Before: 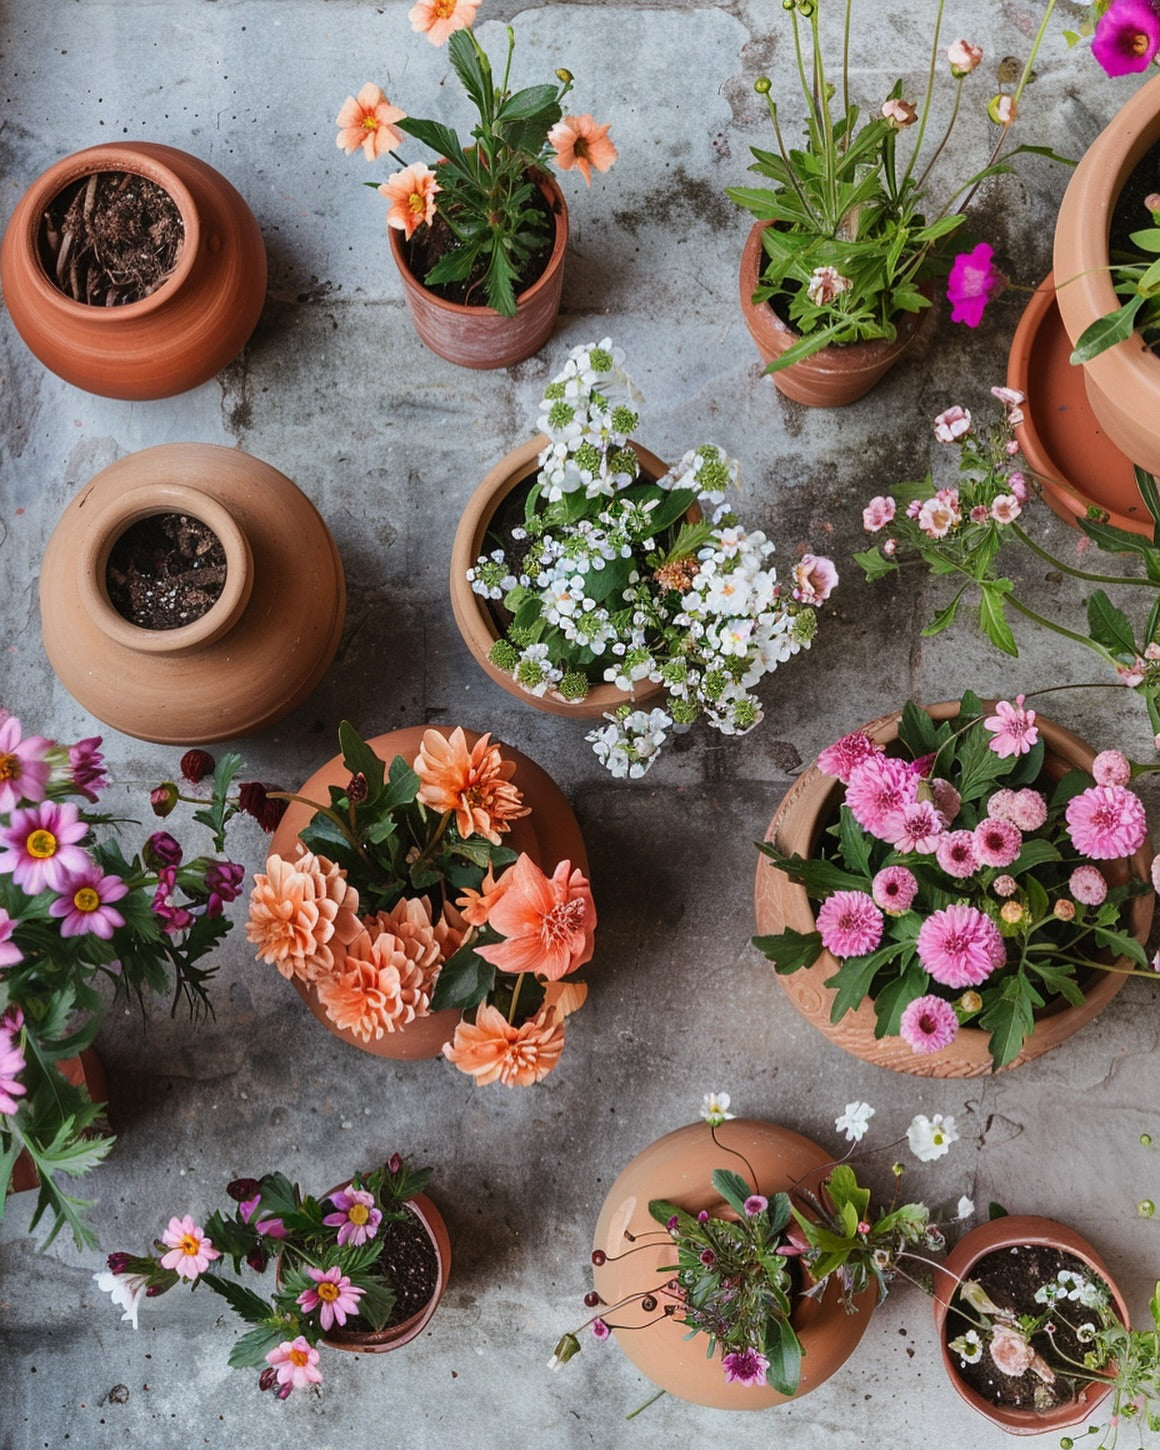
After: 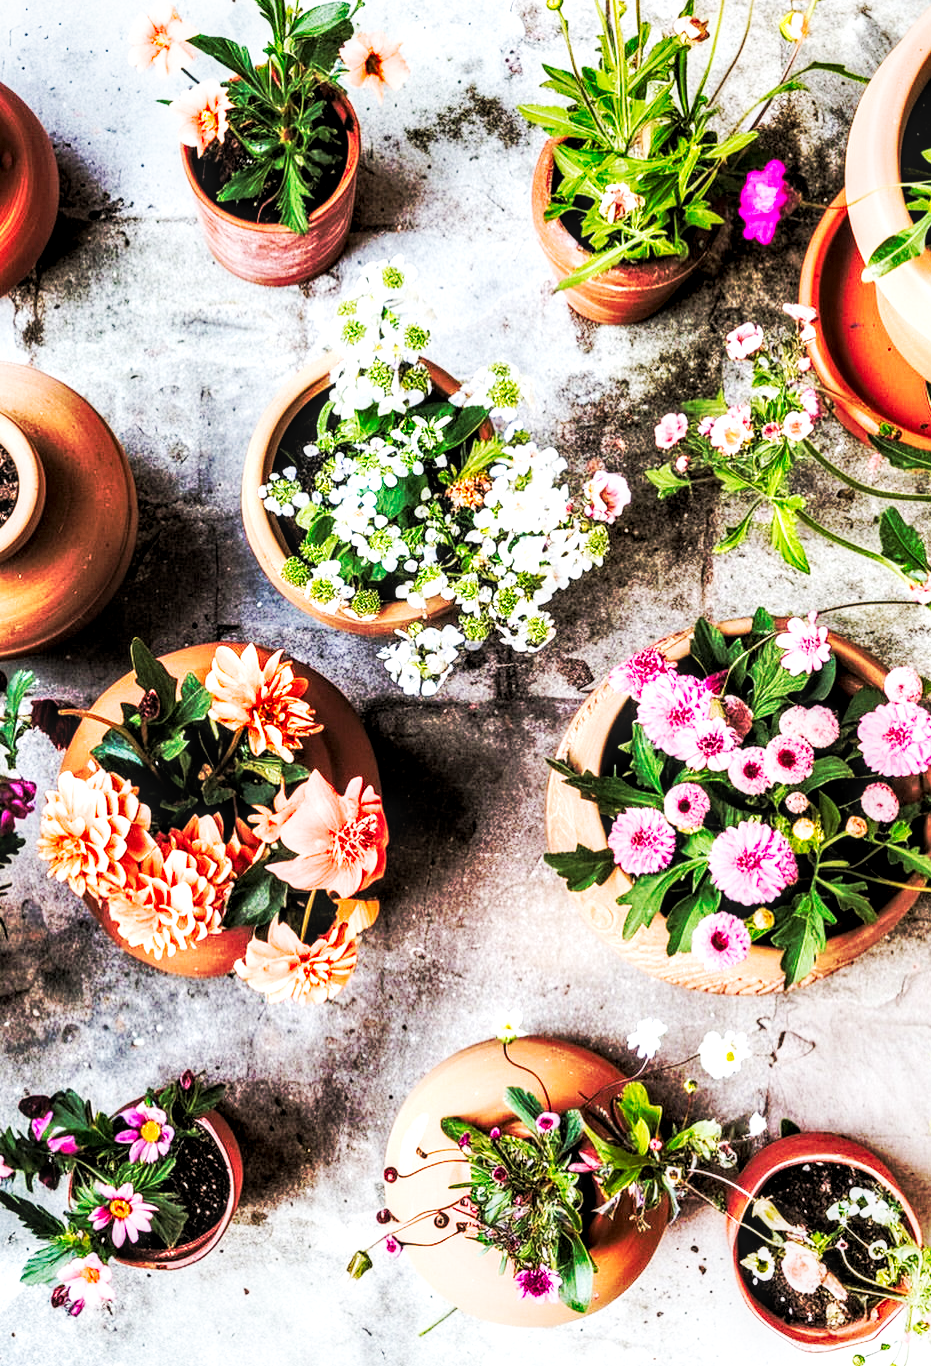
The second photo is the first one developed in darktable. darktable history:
local contrast: detail 160%
contrast brightness saturation: contrast -0.11
filmic rgb: black relative exposure -3.92 EV, white relative exposure 3.14 EV, hardness 2.87
crop and rotate: left 17.959%, top 5.771%, right 1.742%
tone curve: curves: ch0 [(0, 0) (0.003, 0.003) (0.011, 0.008) (0.025, 0.018) (0.044, 0.04) (0.069, 0.062) (0.1, 0.09) (0.136, 0.121) (0.177, 0.158) (0.224, 0.197) (0.277, 0.255) (0.335, 0.314) (0.399, 0.391) (0.468, 0.496) (0.543, 0.683) (0.623, 0.801) (0.709, 0.883) (0.801, 0.94) (0.898, 0.984) (1, 1)], preserve colors none
levels: levels [0, 0.51, 1]
exposure: black level correction 0, exposure 1.1 EV, compensate highlight preservation false
velvia: on, module defaults
